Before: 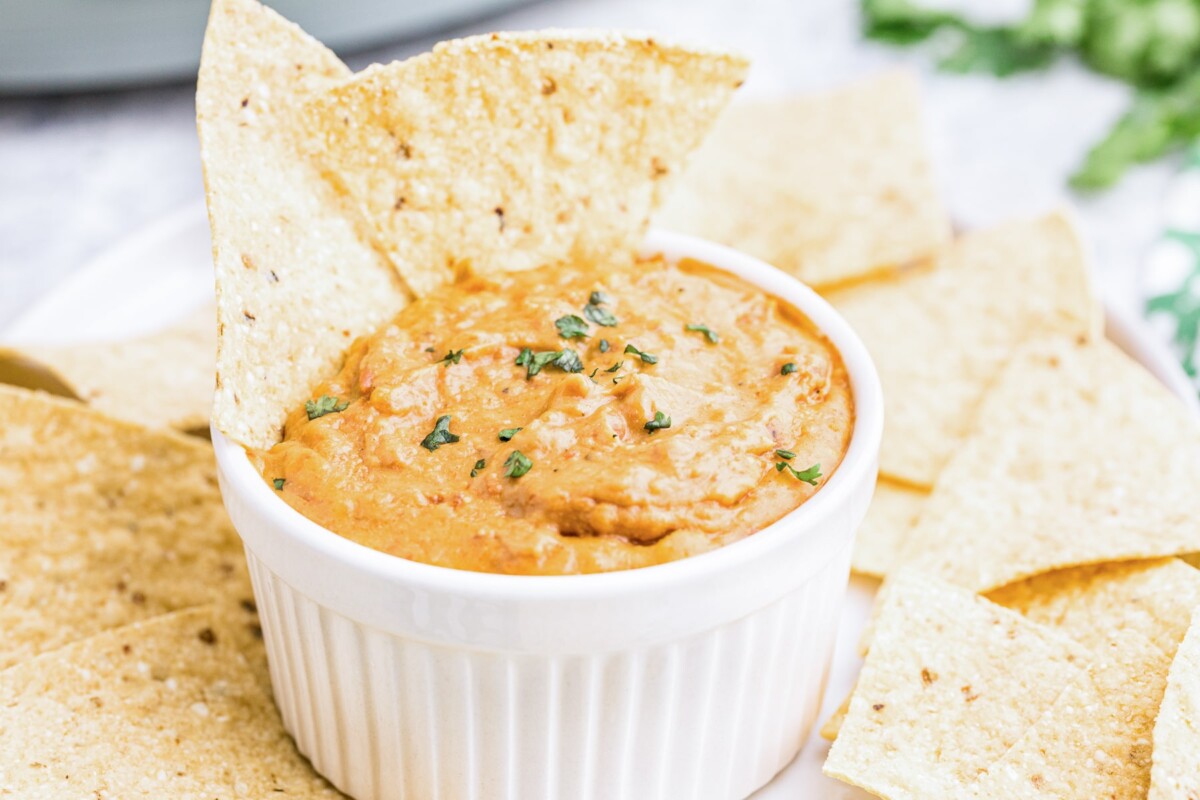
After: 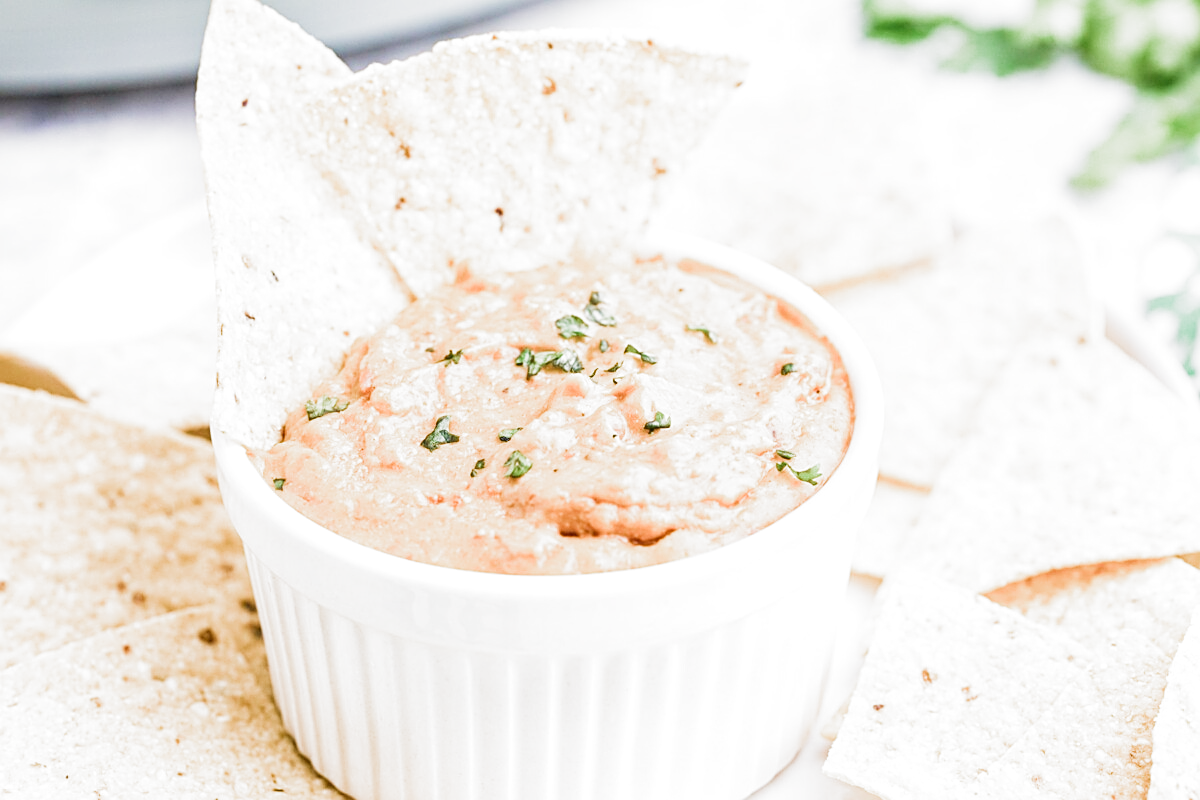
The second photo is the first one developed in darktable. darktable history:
sharpen: on, module defaults
velvia: strength 15.1%
filmic rgb: black relative exposure -14.29 EV, white relative exposure 3.35 EV, hardness 7.82, contrast 0.999, add noise in highlights 0.001, preserve chrominance luminance Y, color science v3 (2019), use custom middle-gray values true, contrast in highlights soft
exposure: exposure 1.072 EV, compensate exposure bias true, compensate highlight preservation false
